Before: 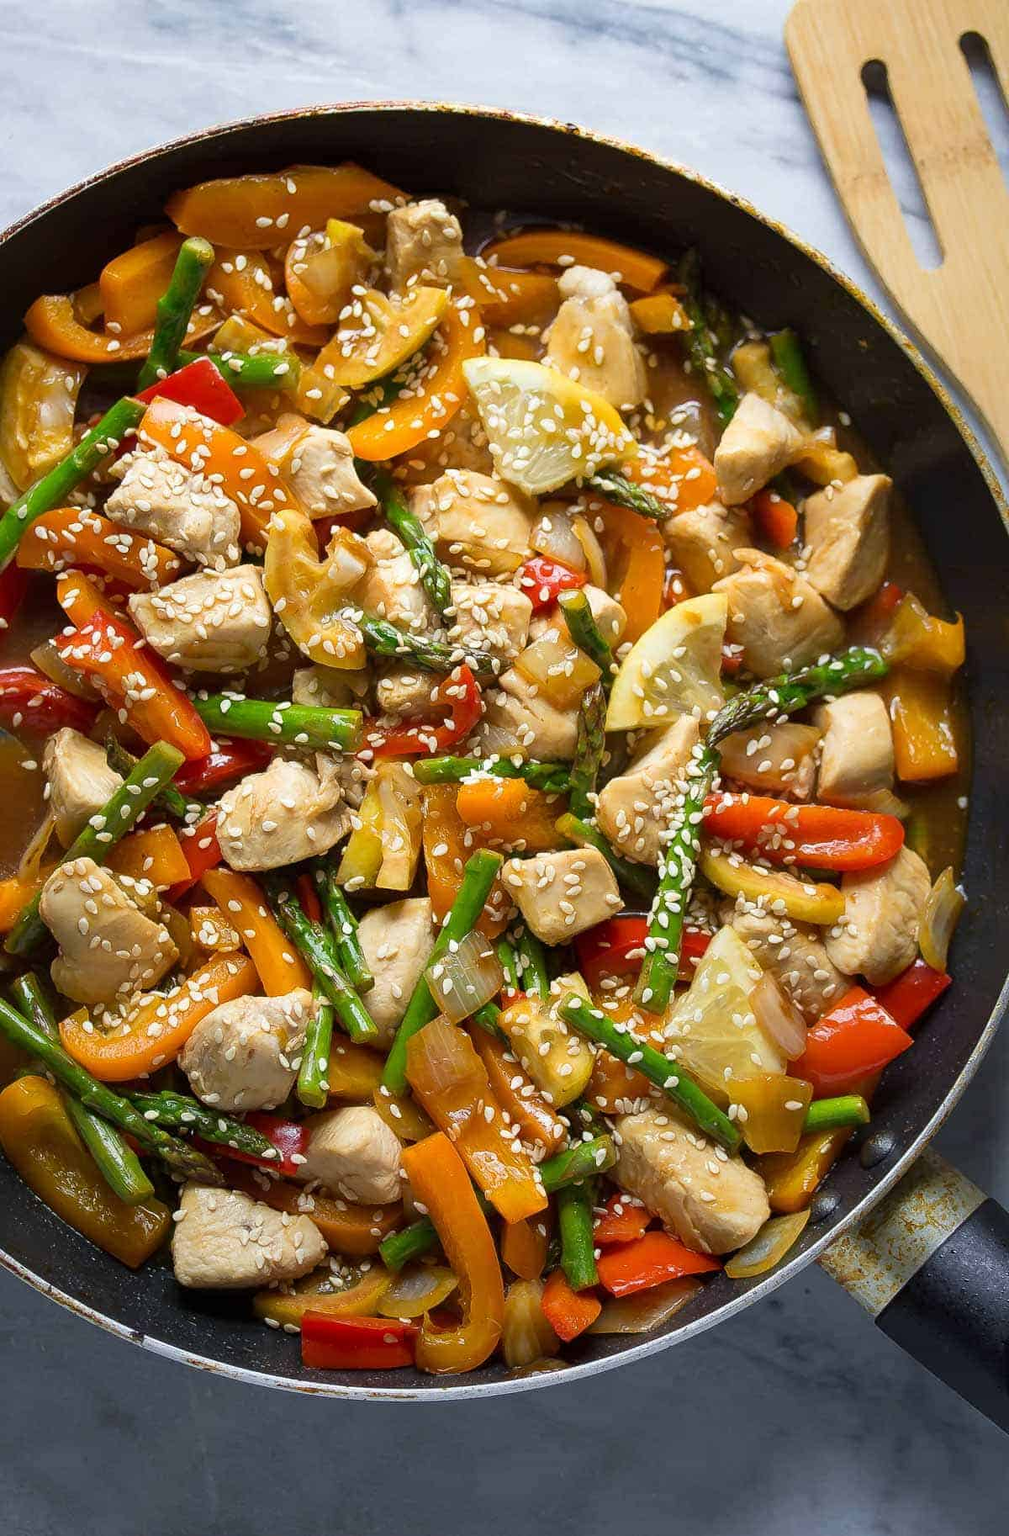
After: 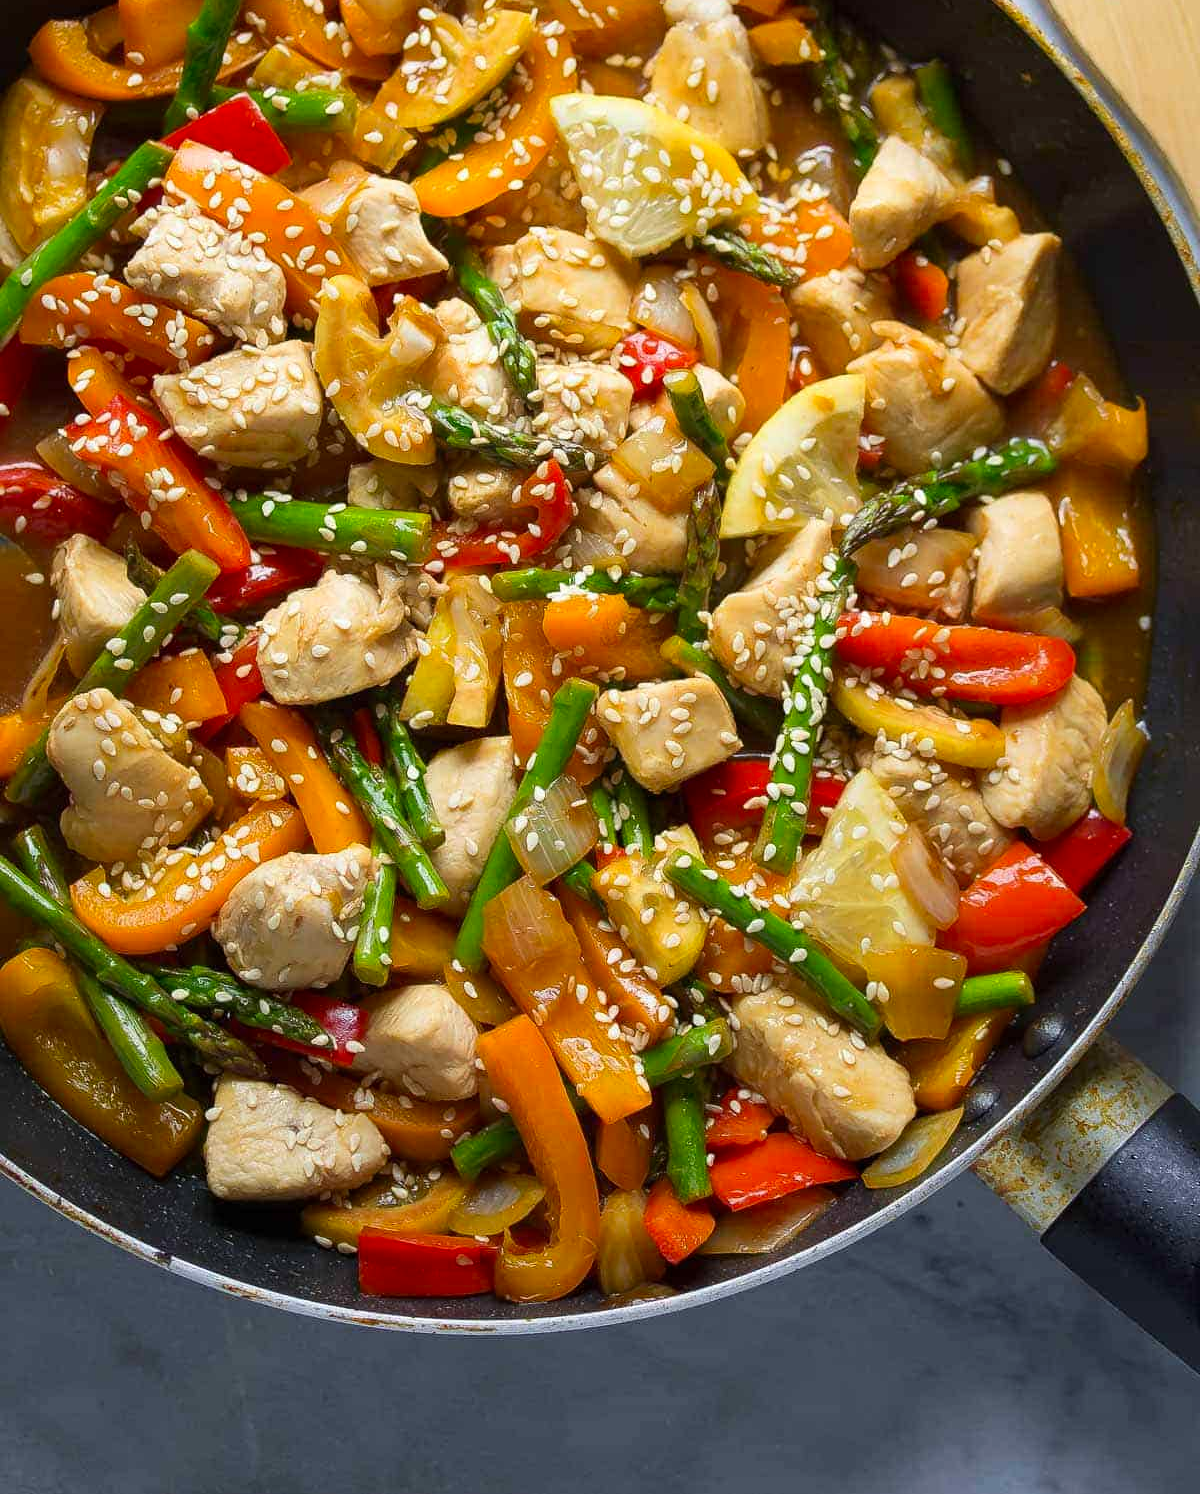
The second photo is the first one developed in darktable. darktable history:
crop and rotate: top 18.136%
contrast brightness saturation: contrast 0.04, saturation 0.157
